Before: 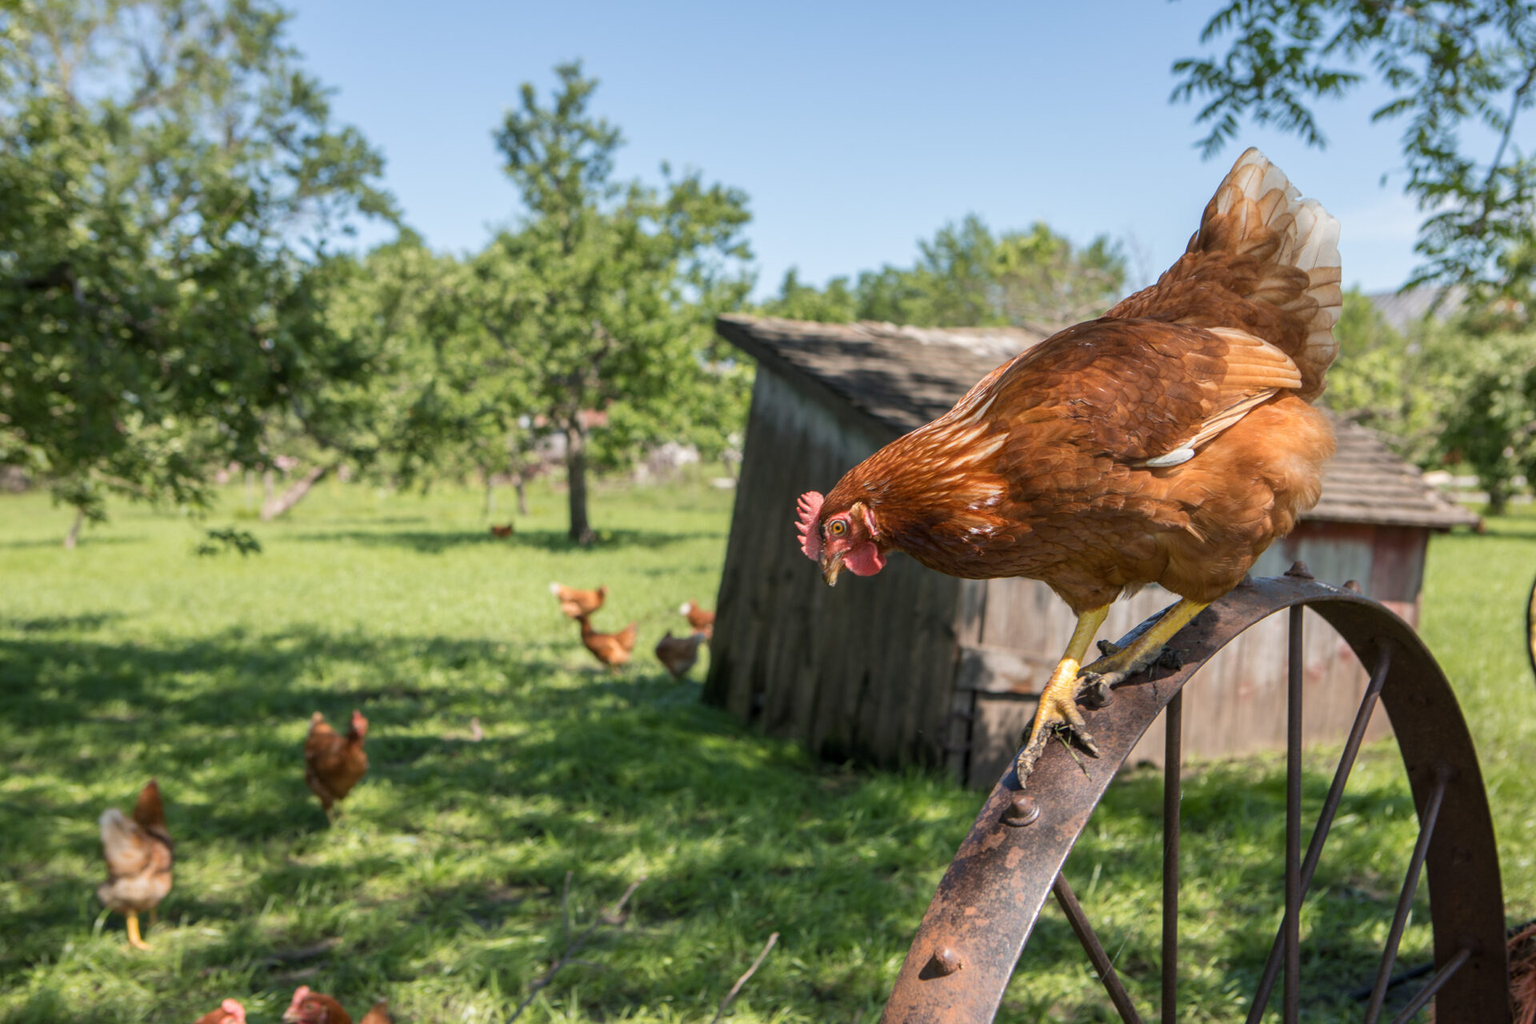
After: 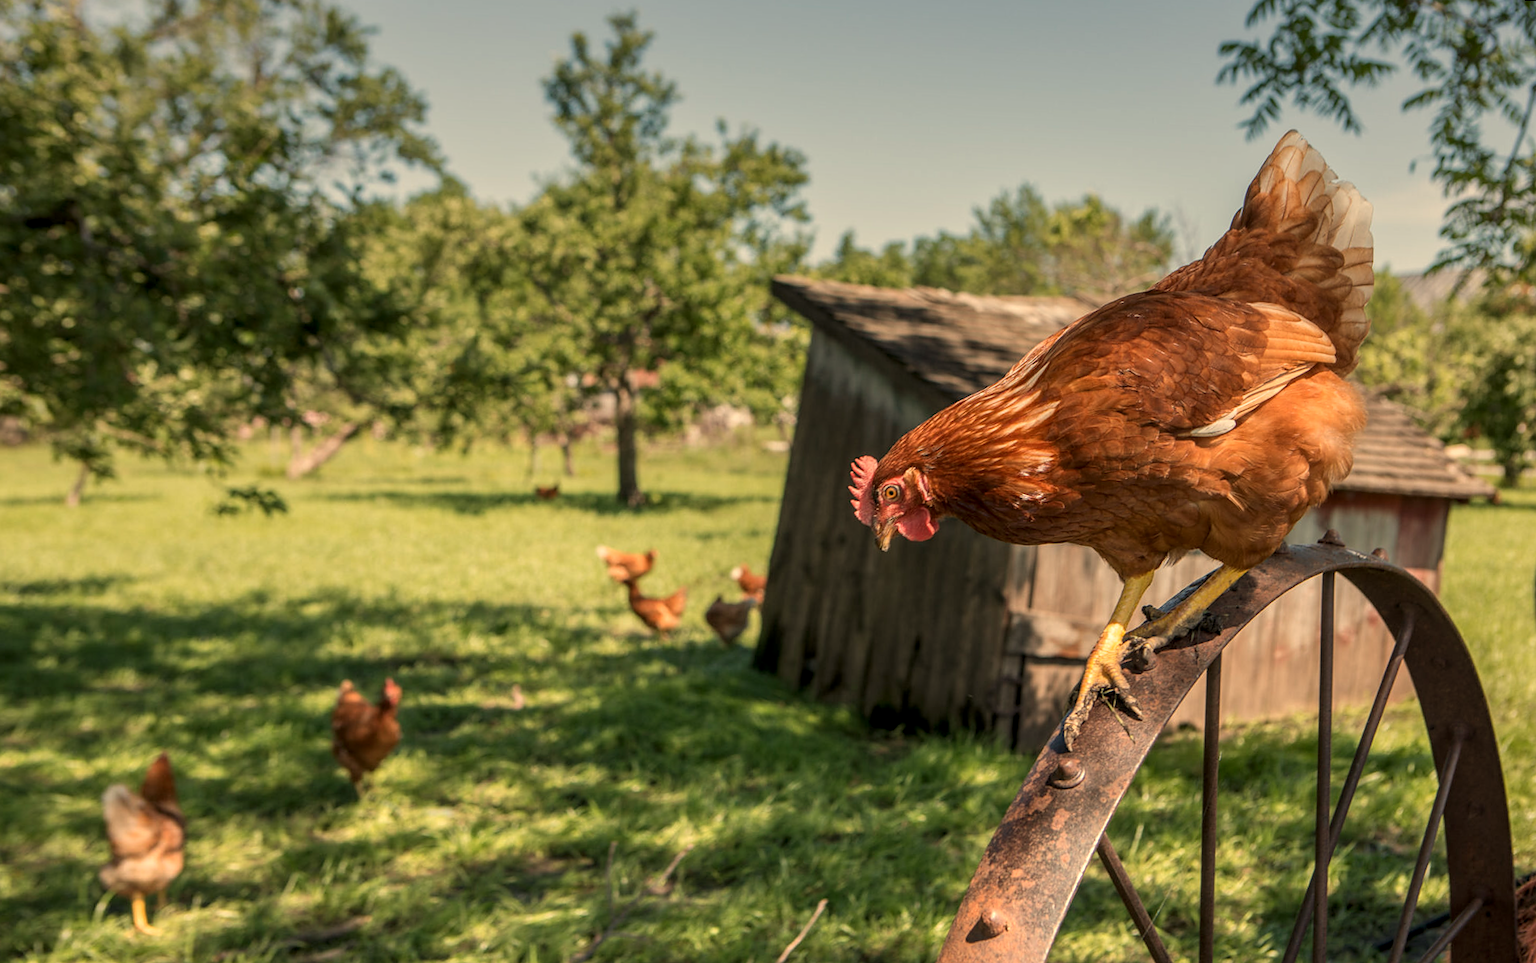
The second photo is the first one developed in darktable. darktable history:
white balance: red 1.138, green 0.996, blue 0.812
rotate and perspective: rotation 0.679°, lens shift (horizontal) 0.136, crop left 0.009, crop right 0.991, crop top 0.078, crop bottom 0.95
local contrast: on, module defaults
graduated density: on, module defaults
sharpen: radius 1
tone equalizer: on, module defaults
